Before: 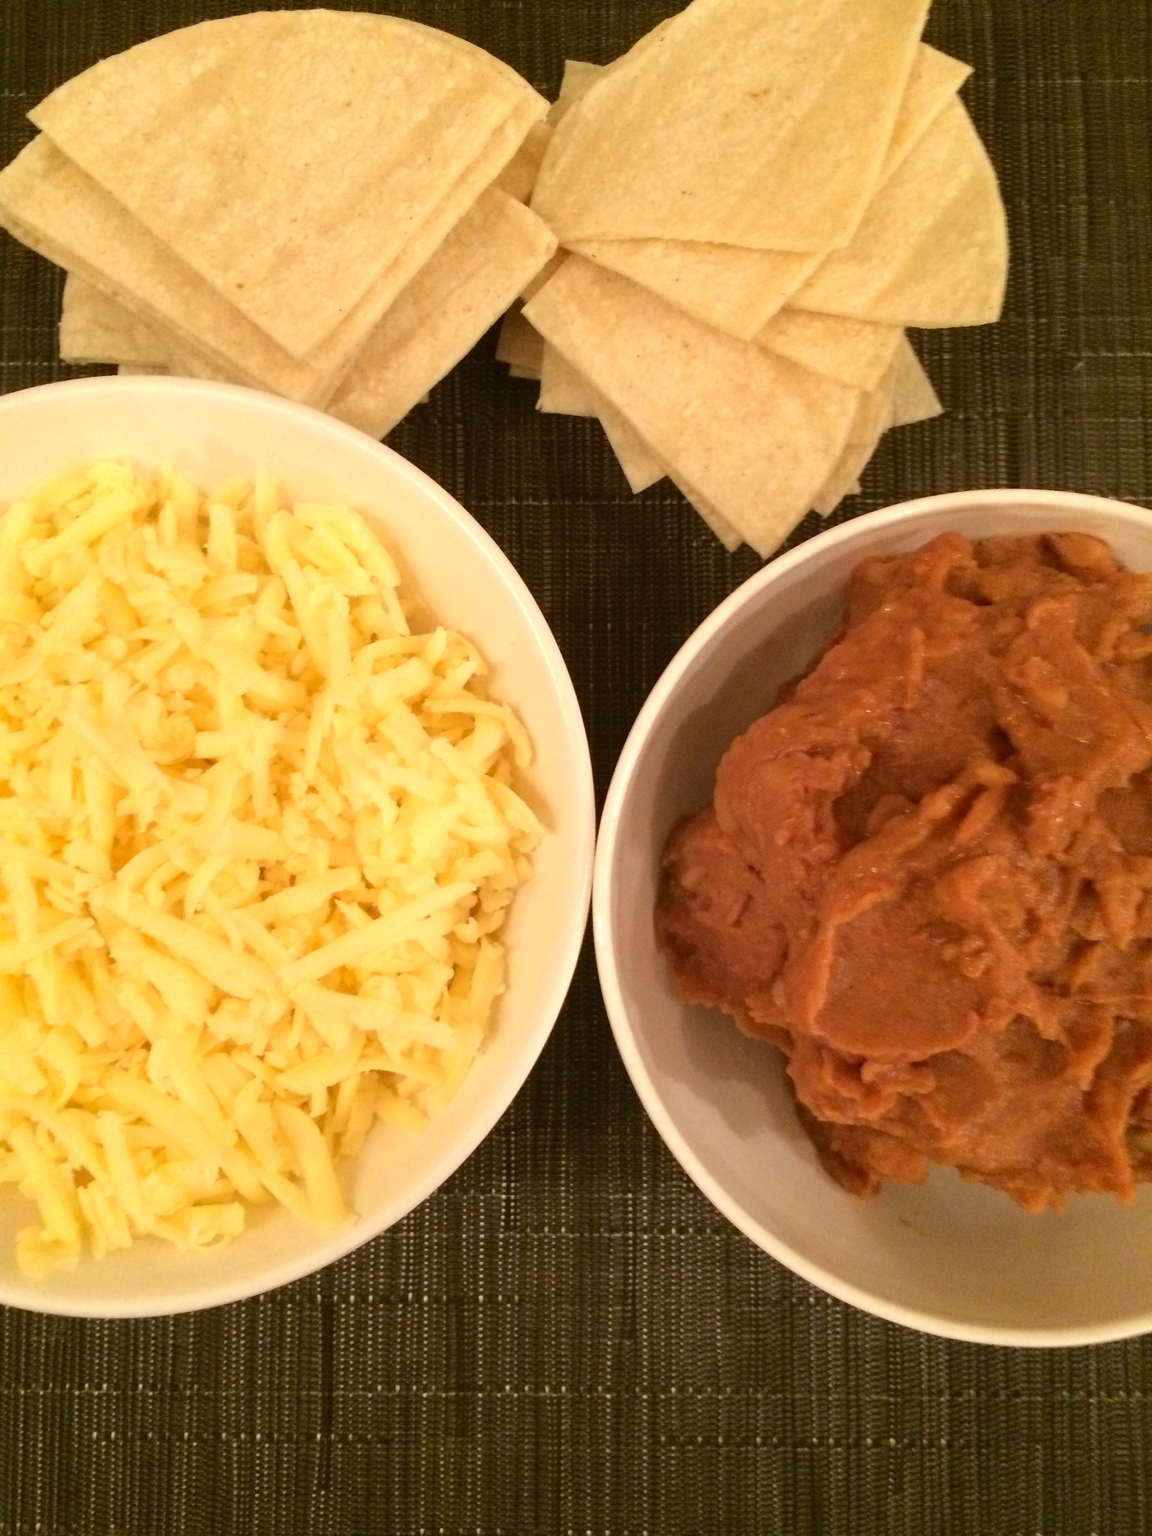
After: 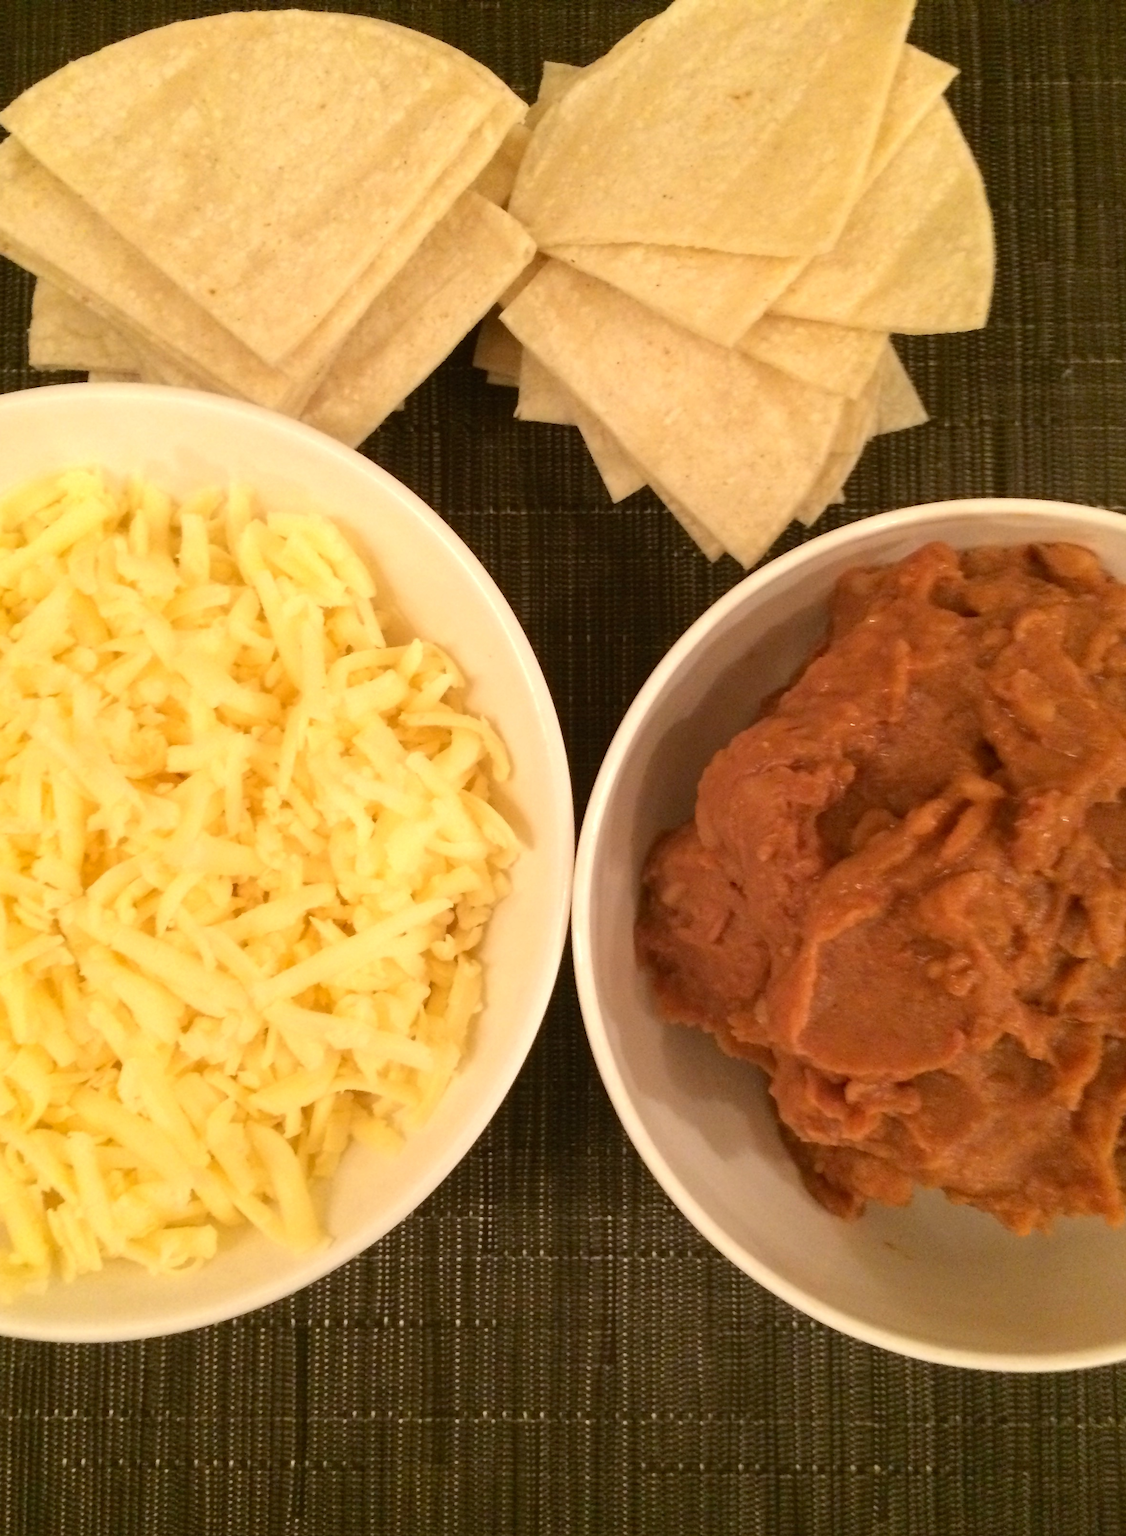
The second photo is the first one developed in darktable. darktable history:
crop and rotate: left 2.755%, right 1.222%, bottom 1.784%
